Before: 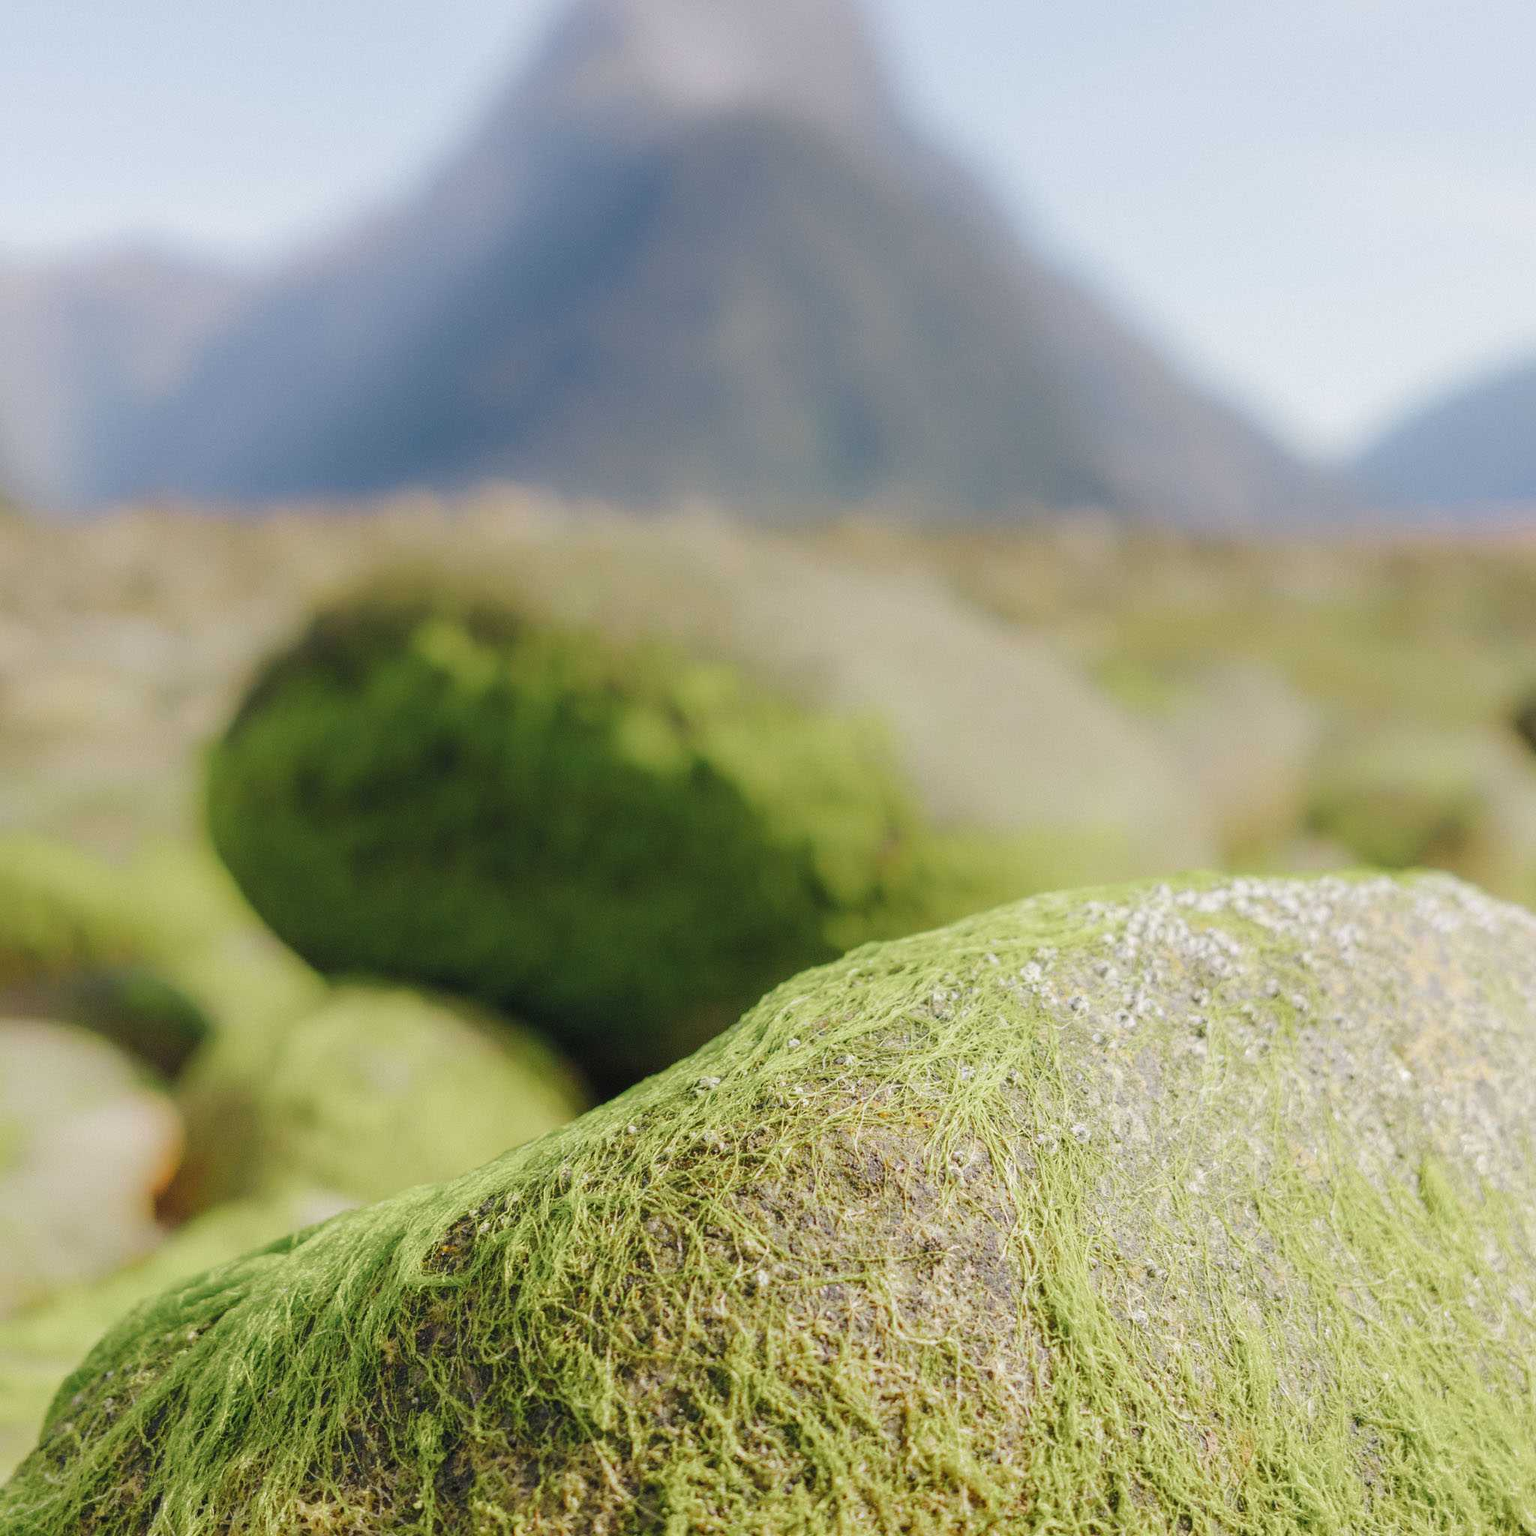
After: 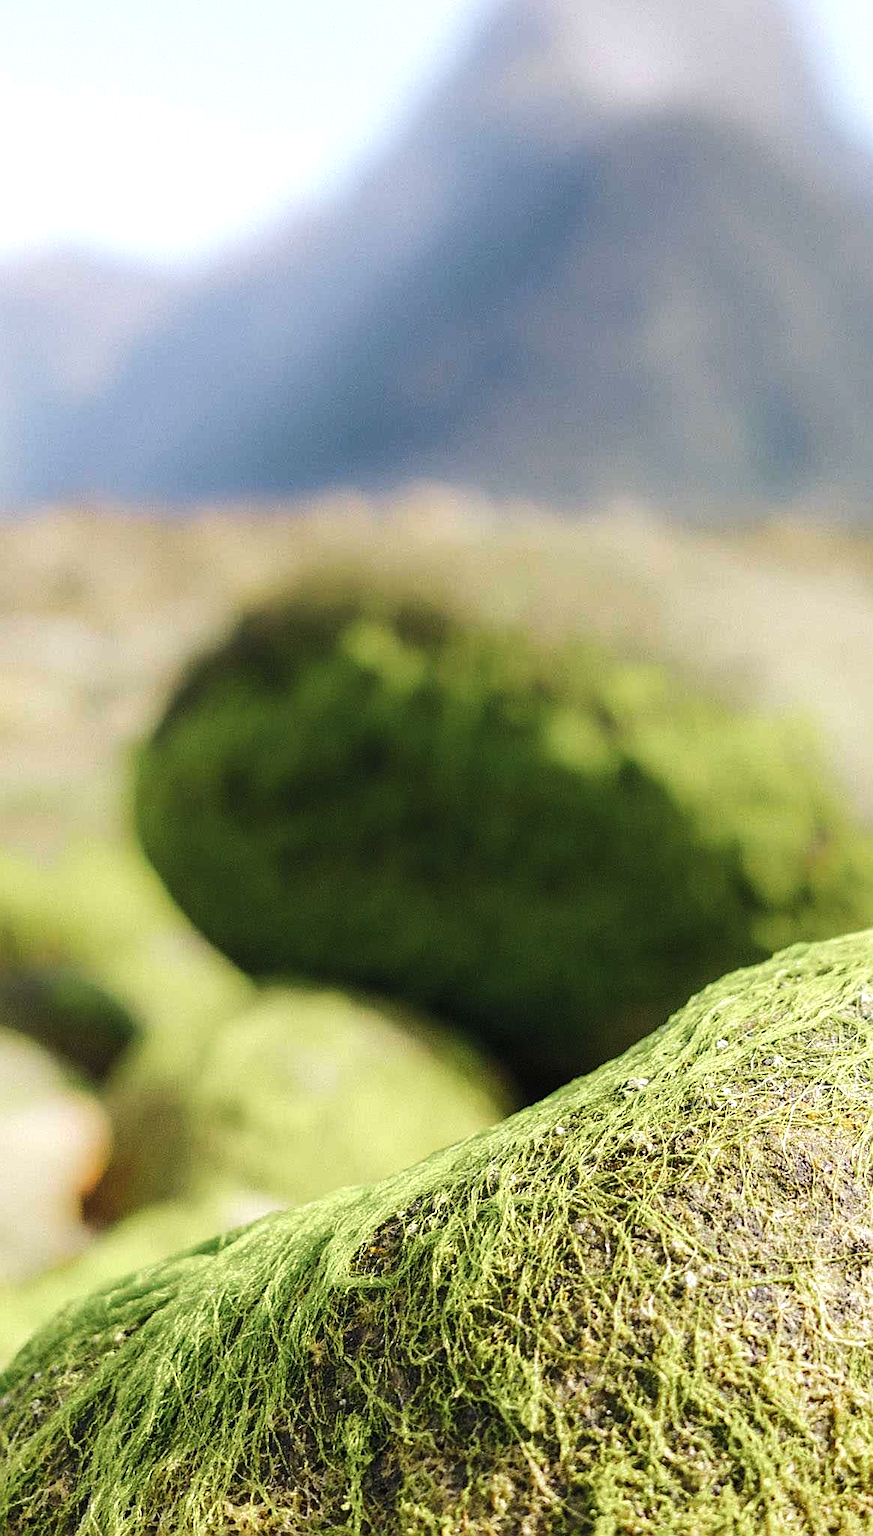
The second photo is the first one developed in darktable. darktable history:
tone equalizer: -8 EV -0.745 EV, -7 EV -0.673 EV, -6 EV -0.606 EV, -5 EV -0.381 EV, -3 EV 0.39 EV, -2 EV 0.6 EV, -1 EV 0.698 EV, +0 EV 0.766 EV, edges refinement/feathering 500, mask exposure compensation -1.57 EV, preserve details no
crop: left 4.742%, right 38.44%
sharpen: on, module defaults
